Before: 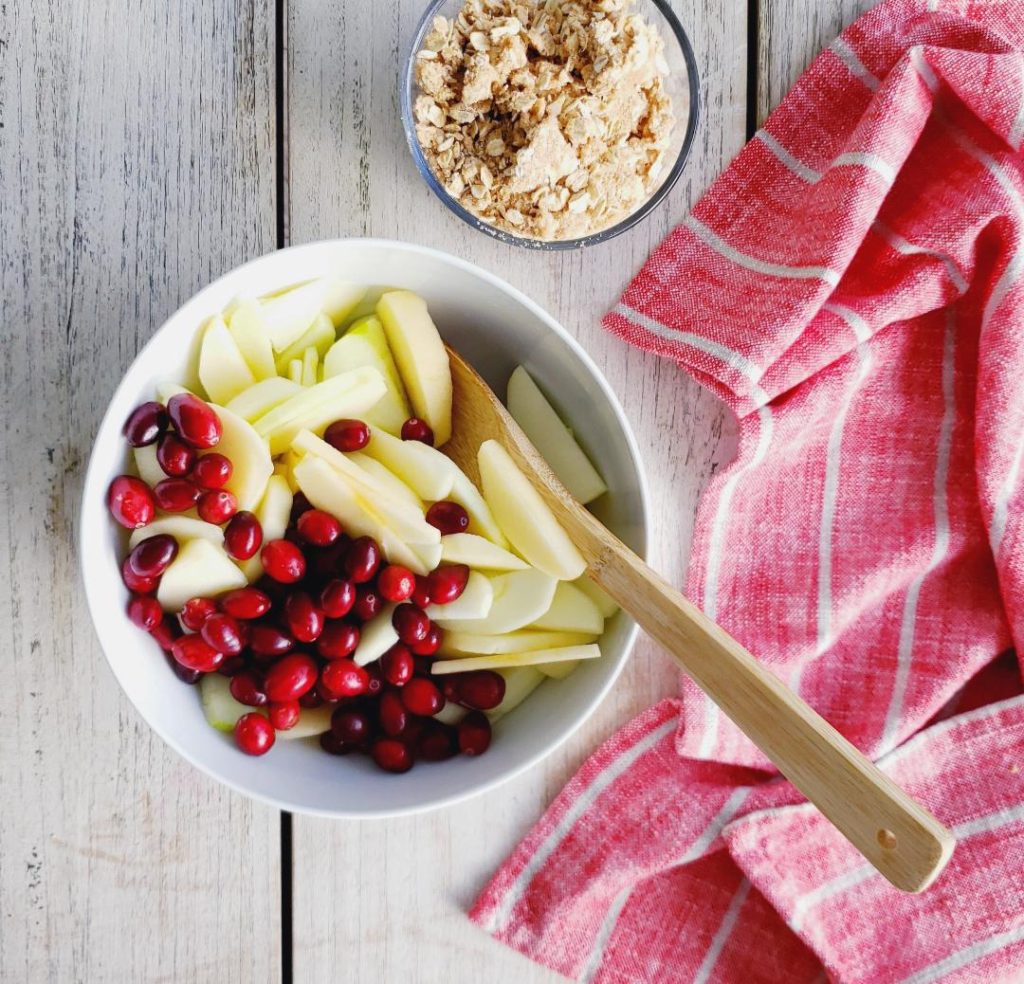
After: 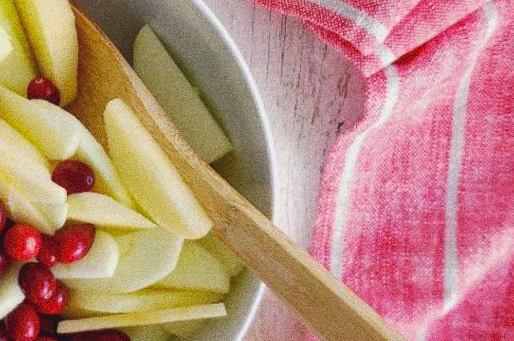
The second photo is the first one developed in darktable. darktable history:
shadows and highlights: on, module defaults
grain: coarseness 0.09 ISO, strength 40%
velvia: on, module defaults
exposure: exposure 0.014 EV, compensate highlight preservation false
crop: left 36.607%, top 34.735%, right 13.146%, bottom 30.611%
